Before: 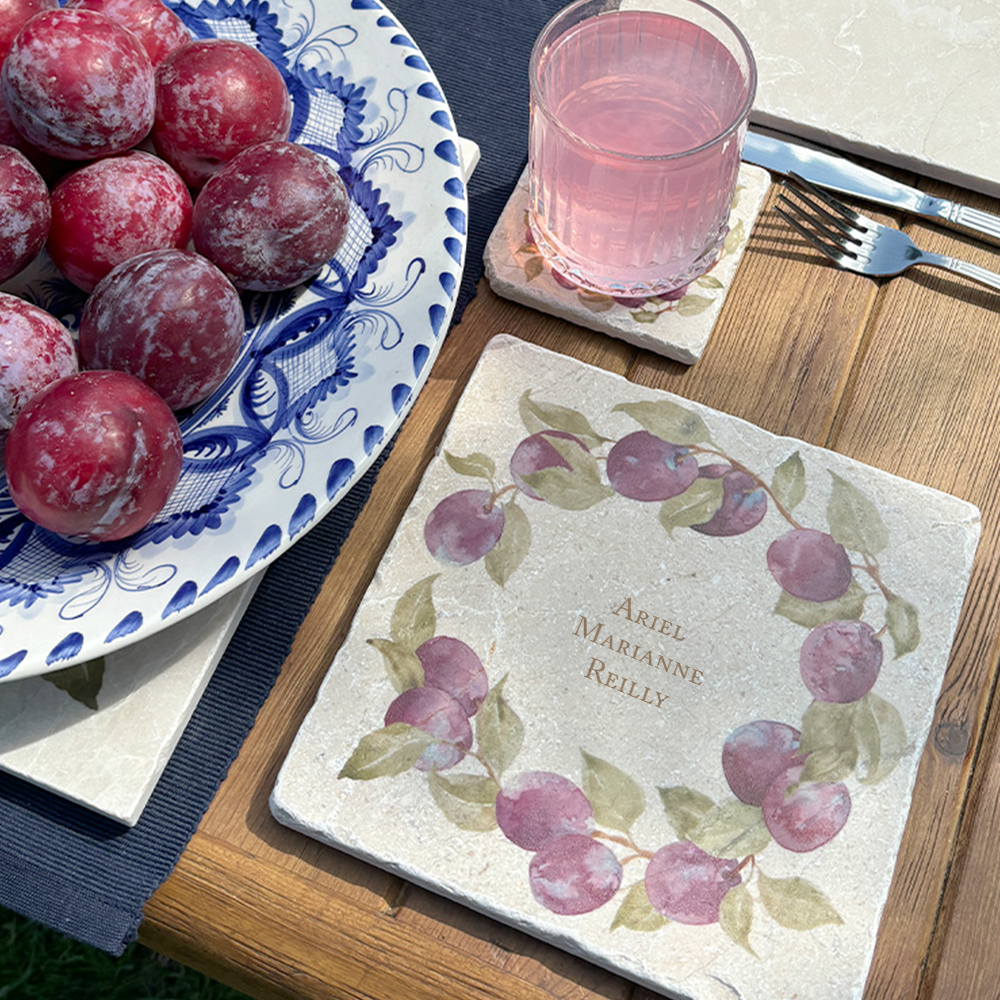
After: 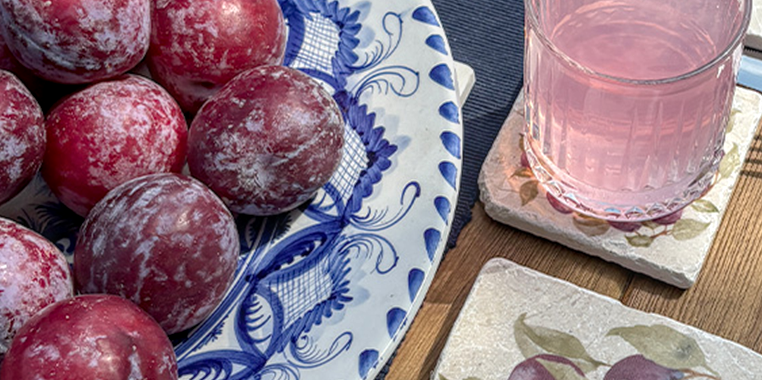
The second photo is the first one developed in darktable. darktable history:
local contrast: highlights 0%, shadows 0%, detail 133%
crop: left 0.579%, top 7.627%, right 23.167%, bottom 54.275%
